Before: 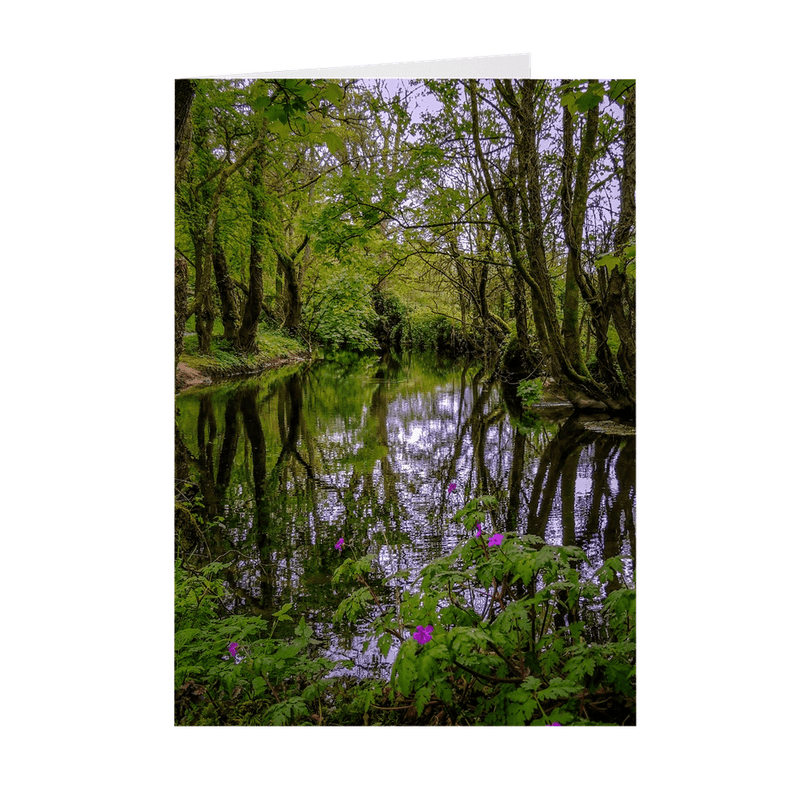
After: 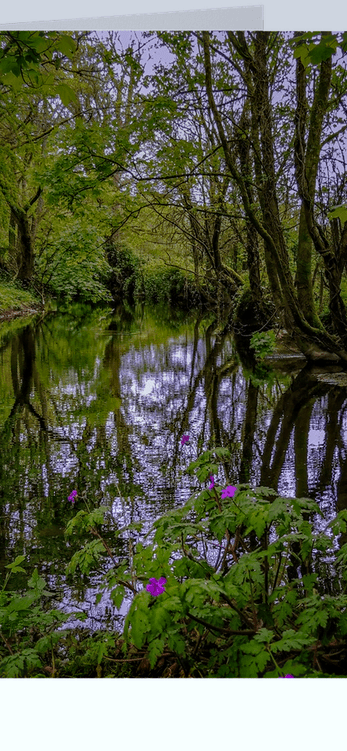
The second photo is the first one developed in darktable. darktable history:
haze removal: strength 0.29, distance 0.25, compatibility mode true, adaptive false
white balance: red 0.967, blue 1.049
crop: left 33.452%, top 6.025%, right 23.155%
graduated density: rotation -0.352°, offset 57.64
